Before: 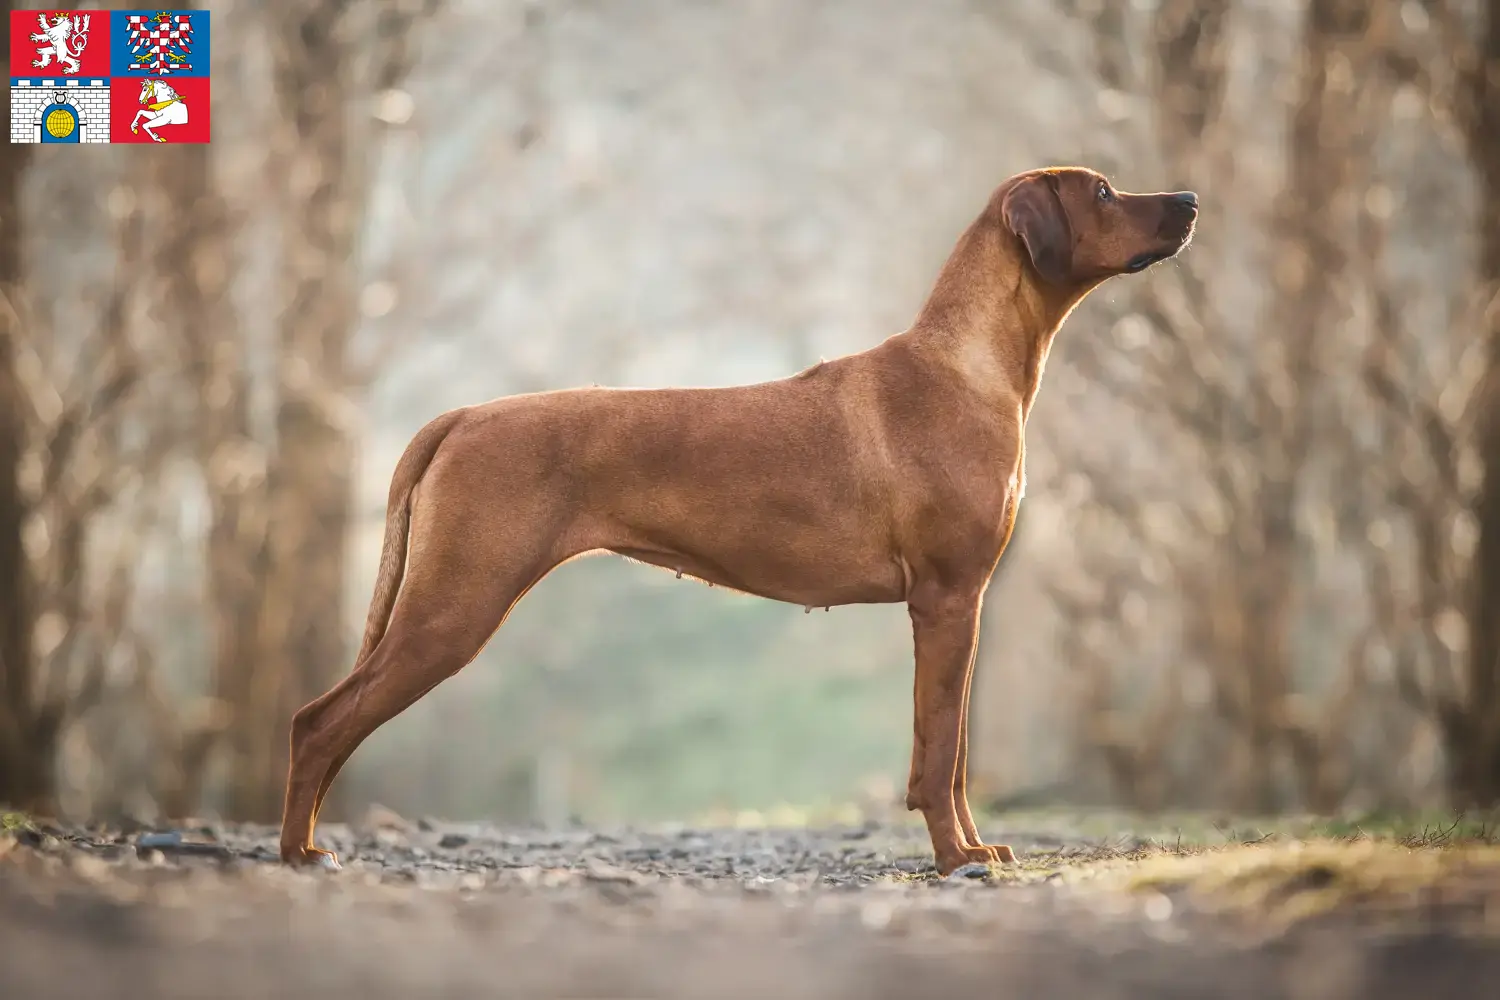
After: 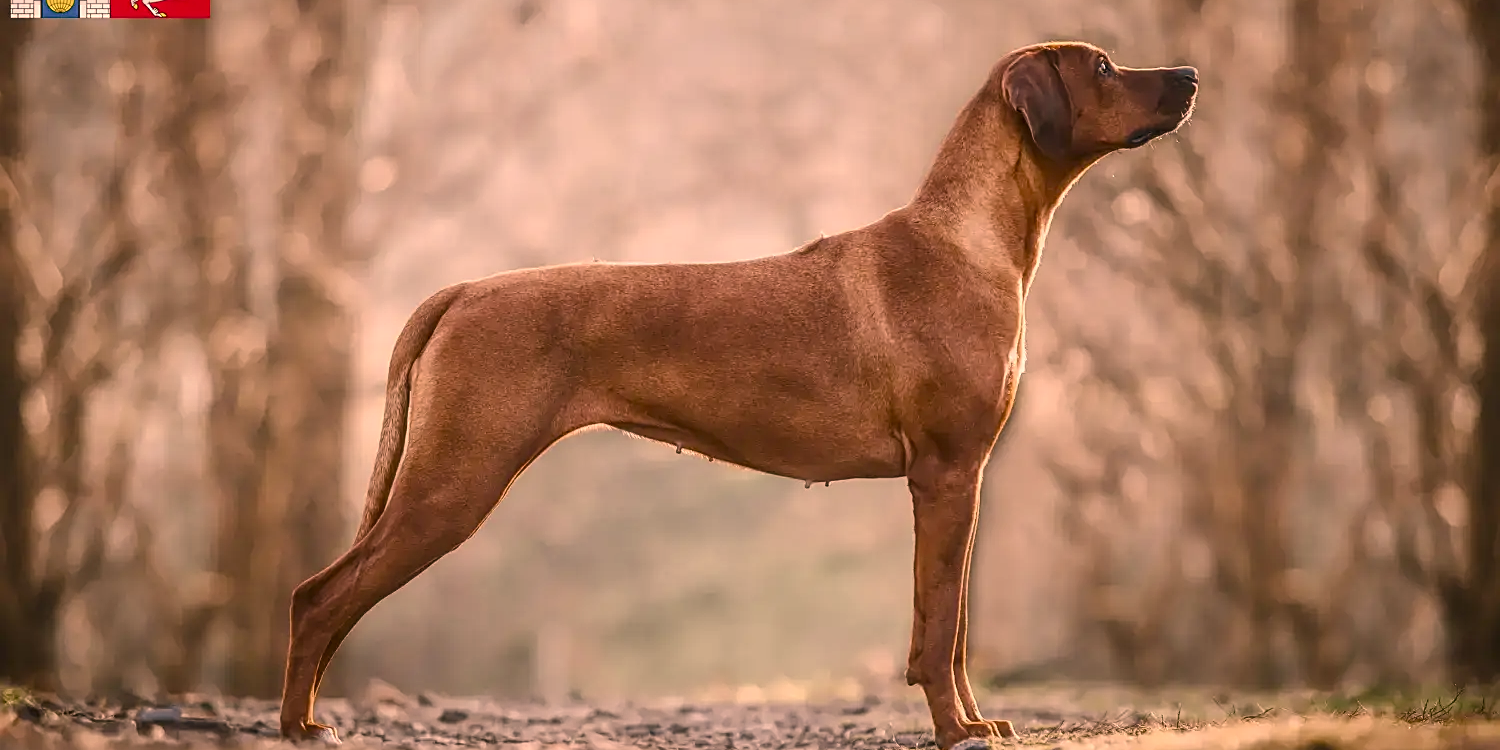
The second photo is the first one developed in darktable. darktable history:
sharpen: on, module defaults
crop and rotate: top 12.5%, bottom 12.5%
color correction: highlights a* 21.16, highlights b* 19.61
local contrast: on, module defaults
tone equalizer: on, module defaults
color balance rgb: shadows lift › luminance -10%, shadows lift › chroma 1%, shadows lift › hue 113°, power › luminance -15%, highlights gain › chroma 0.2%, highlights gain › hue 333°, global offset › luminance 0.5%, perceptual saturation grading › global saturation 20%, perceptual saturation grading › highlights -50%, perceptual saturation grading › shadows 25%, contrast -10%
